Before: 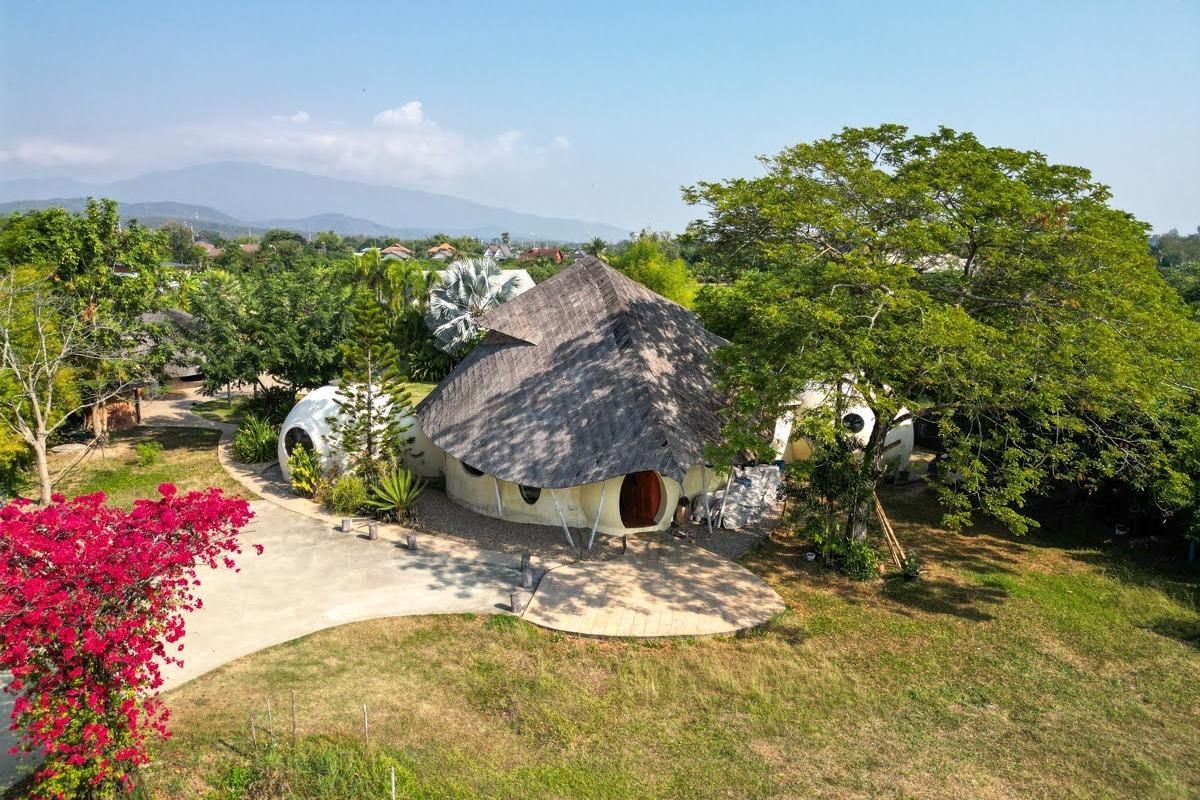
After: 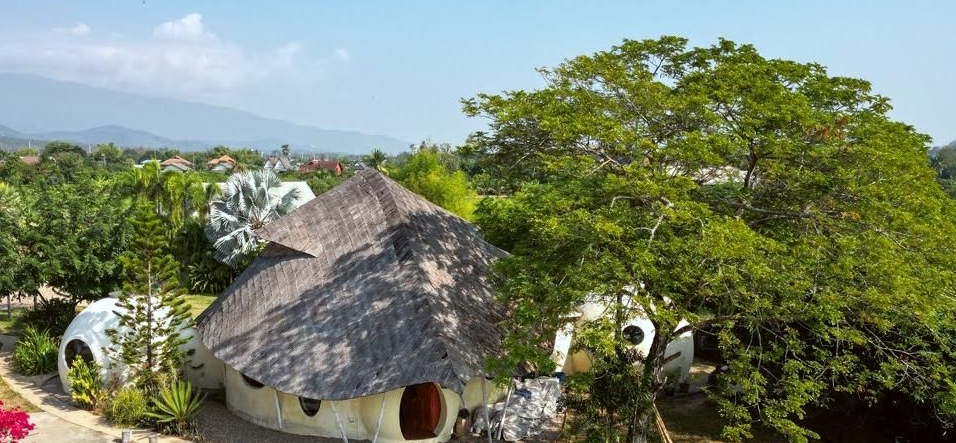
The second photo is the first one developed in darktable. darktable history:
color correction: highlights a* -2.84, highlights b* -2.39, shadows a* 2.26, shadows b* 2.98
crop: left 18.362%, top 11.118%, right 1.969%, bottom 33.397%
